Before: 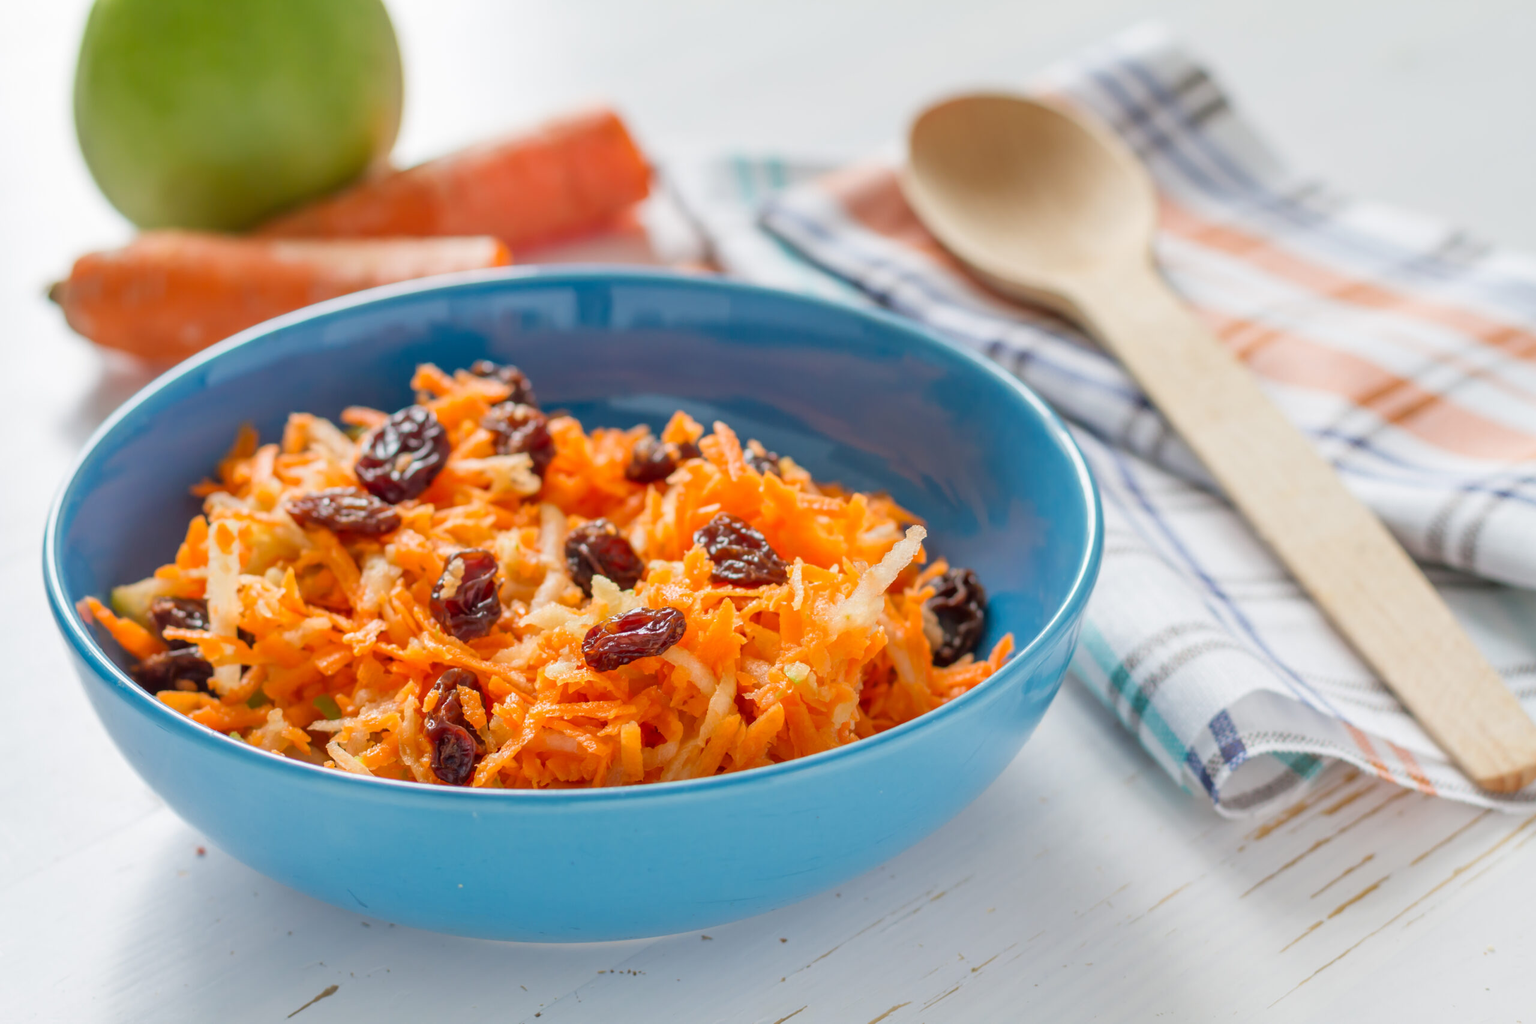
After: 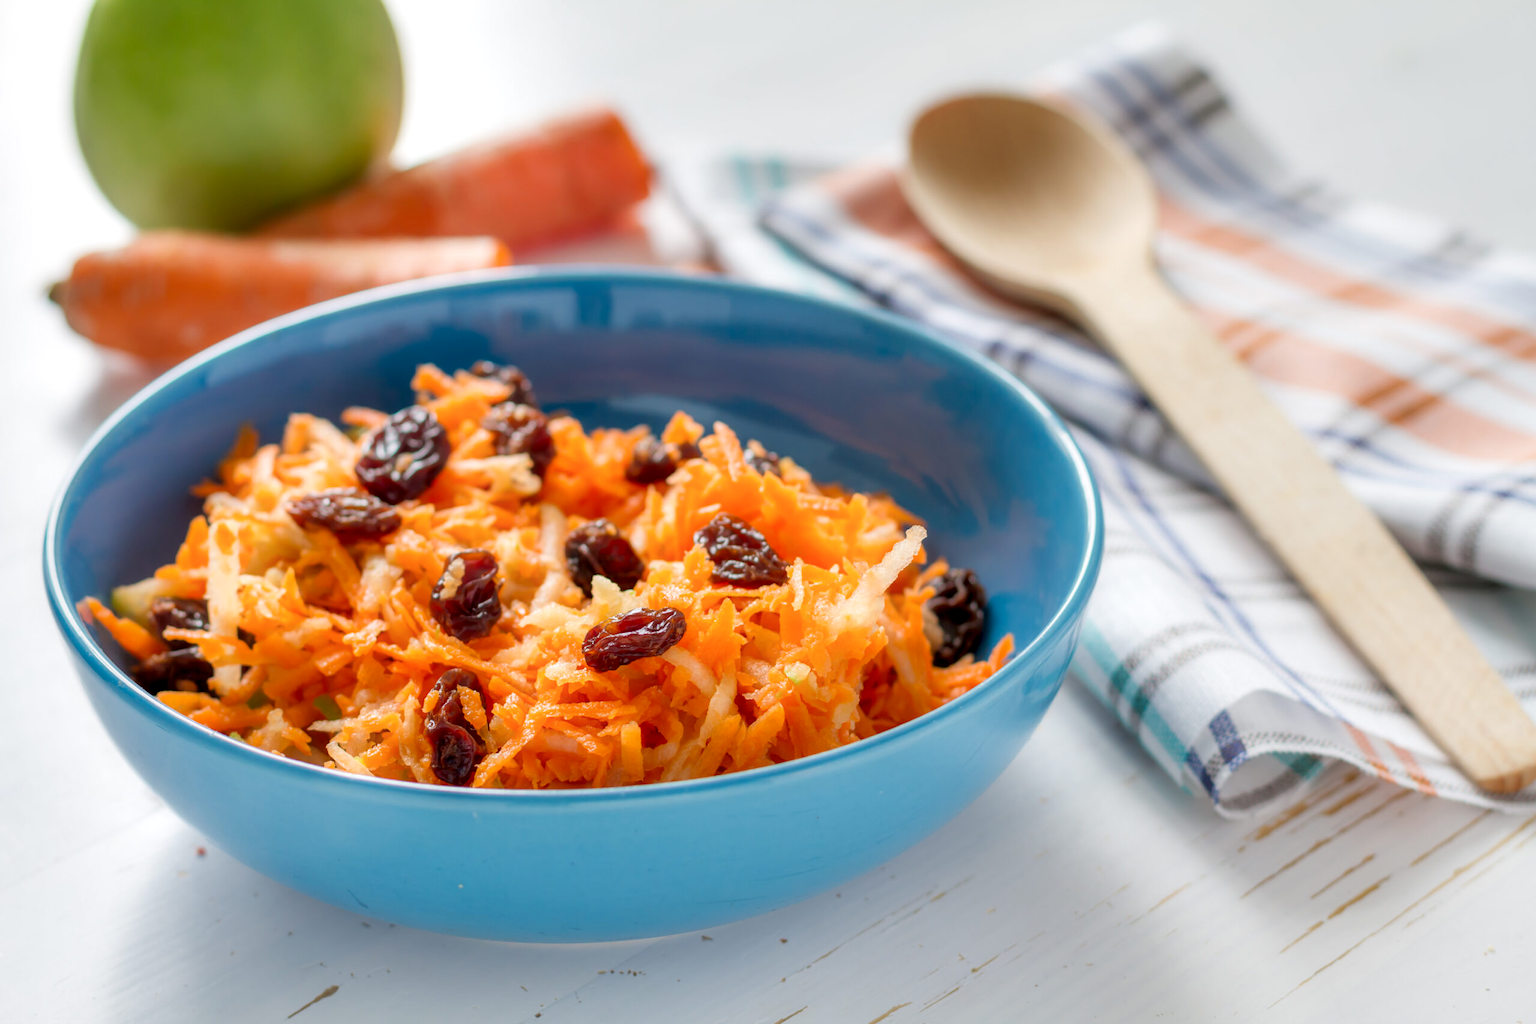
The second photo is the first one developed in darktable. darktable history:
vignetting: fall-off start 116.67%, fall-off radius 59.26%, brightness -0.31, saturation -0.056
contrast equalizer: y [[0.579, 0.58, 0.505, 0.5, 0.5, 0.5], [0.5 ×6], [0.5 ×6], [0 ×6], [0 ×6]]
